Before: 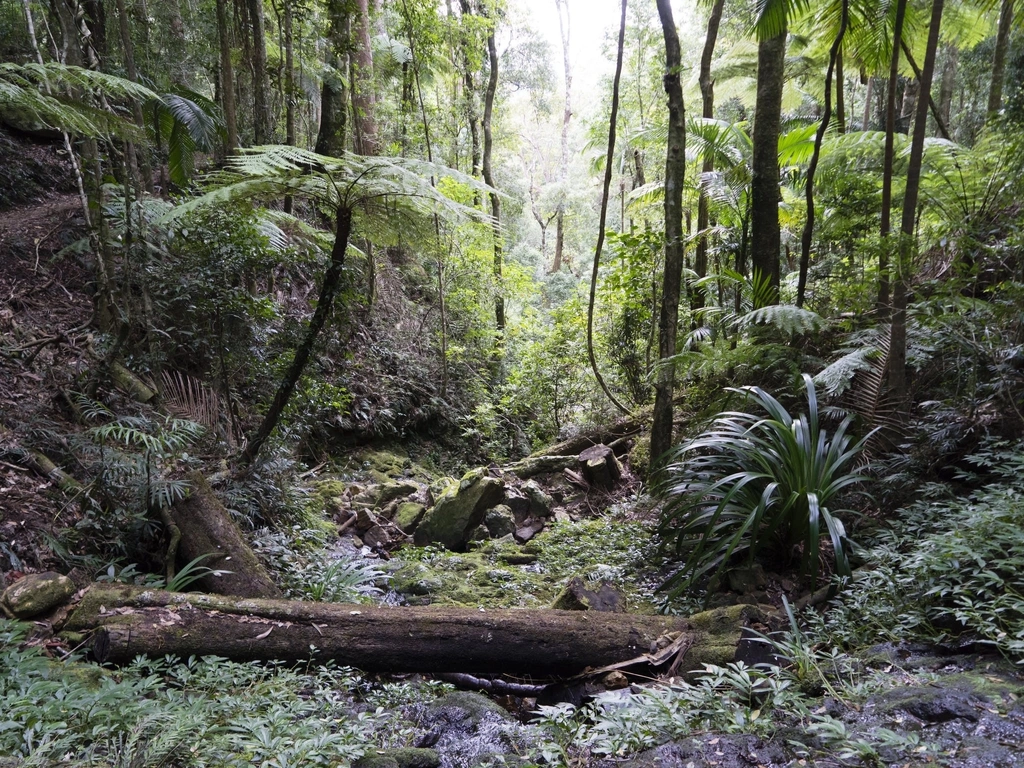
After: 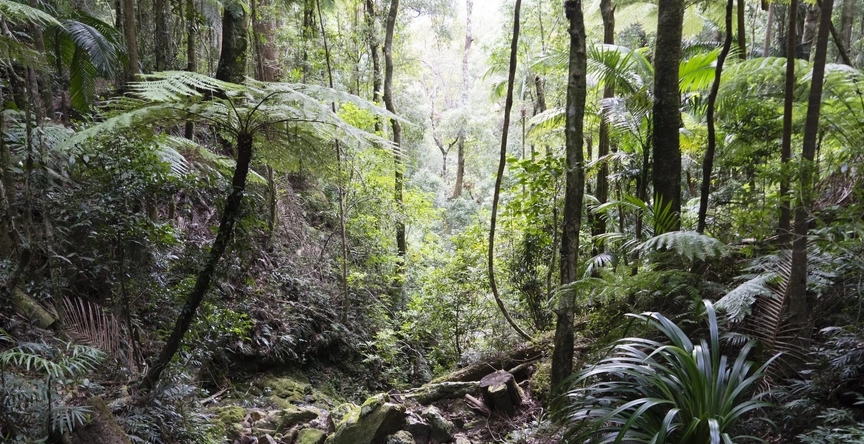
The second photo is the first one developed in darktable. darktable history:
crop and rotate: left 9.689%, top 9.673%, right 5.908%, bottom 32.478%
